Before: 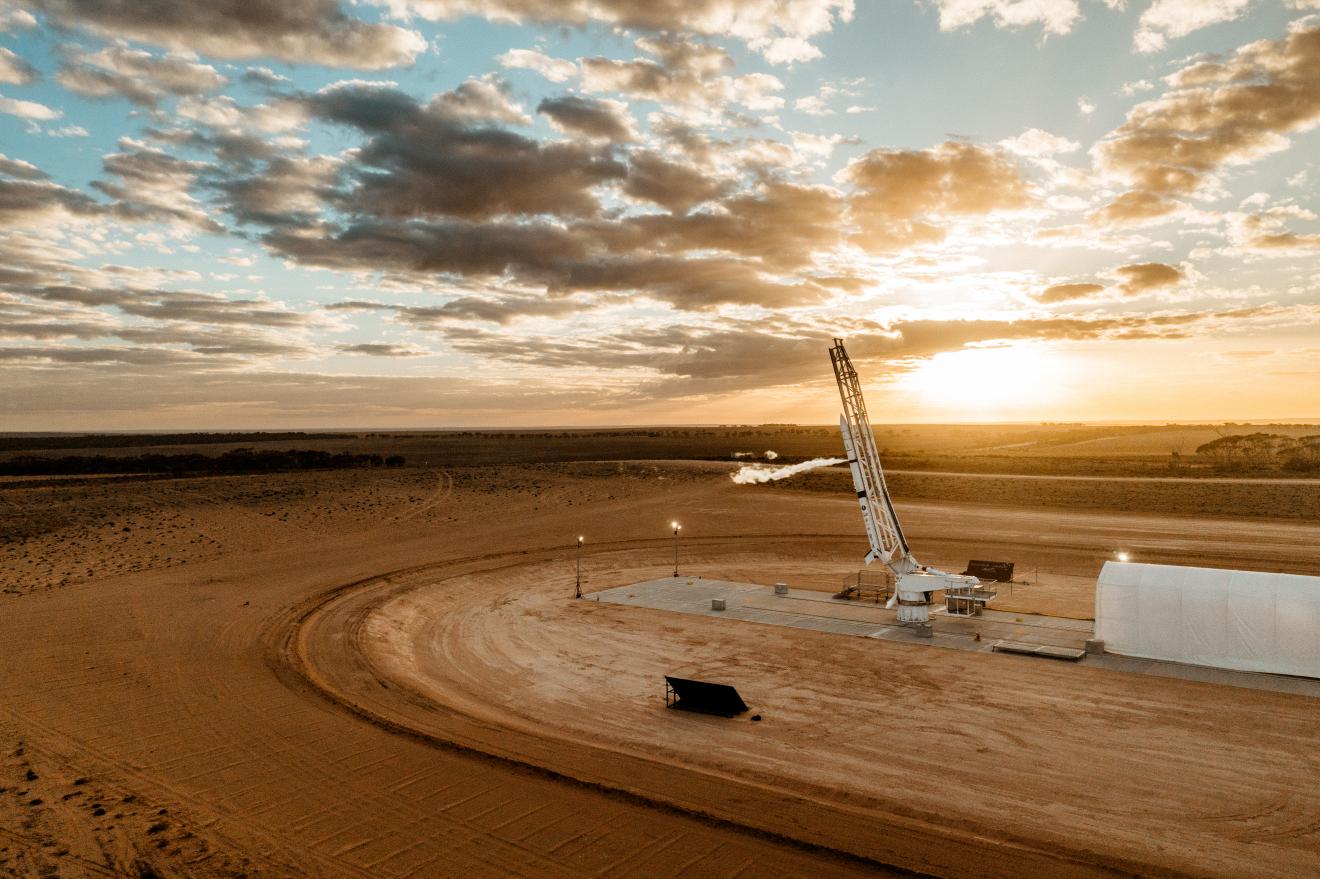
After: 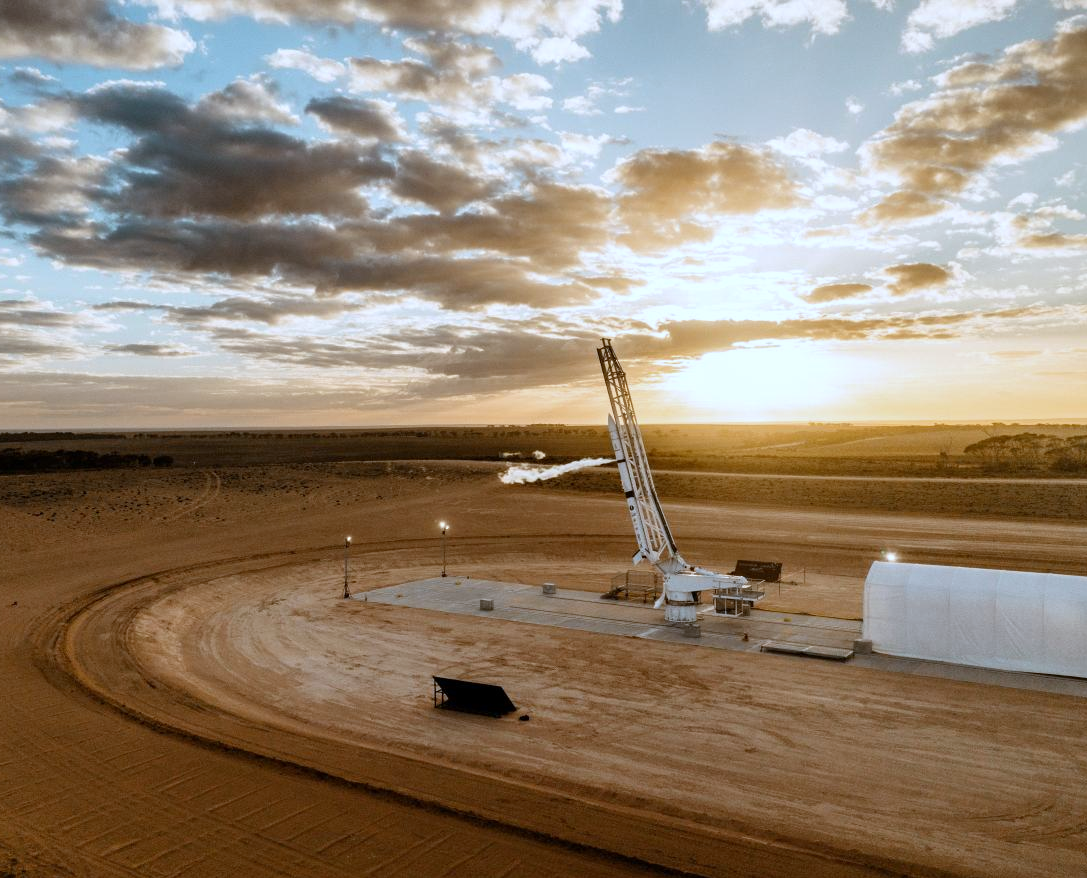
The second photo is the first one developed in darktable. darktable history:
white balance: red 0.926, green 1.003, blue 1.133
crop: left 17.582%, bottom 0.031%
